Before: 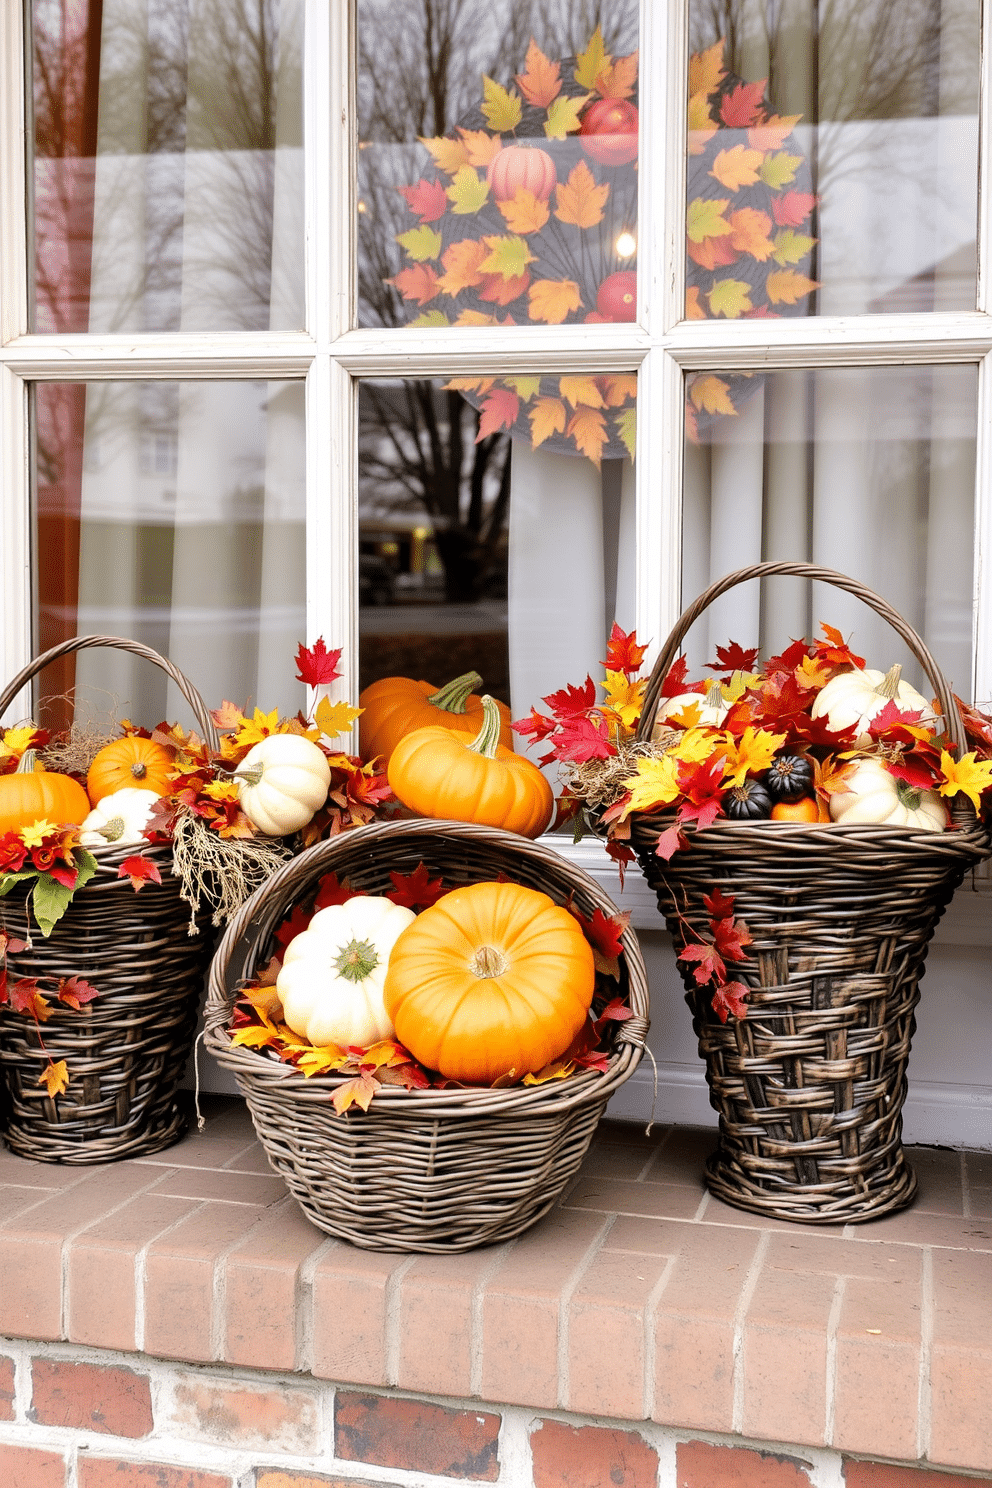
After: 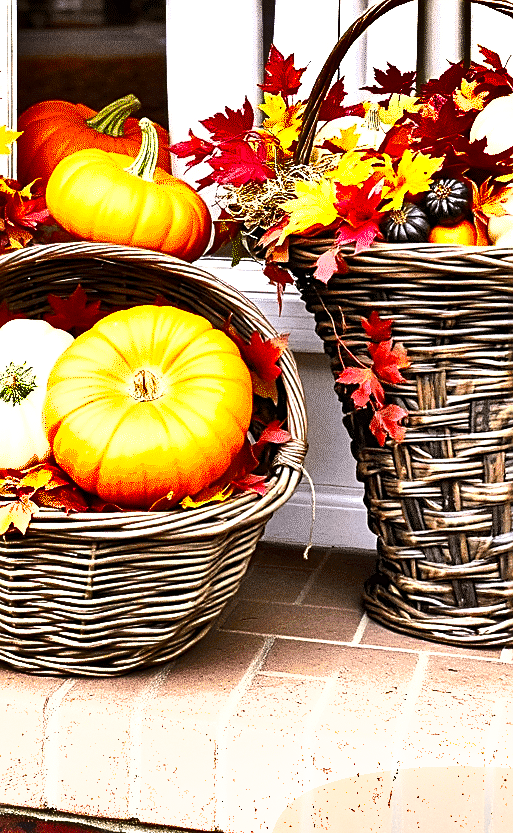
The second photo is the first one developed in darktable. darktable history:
exposure: exposure 1.137 EV, compensate highlight preservation false
crop: left 34.479%, top 38.822%, right 13.718%, bottom 5.172%
sharpen: amount 0.575
shadows and highlights: shadows 20.91, highlights -82.73, soften with gaussian
color balance: output saturation 120%
grain: coarseness 0.09 ISO, strength 40%
